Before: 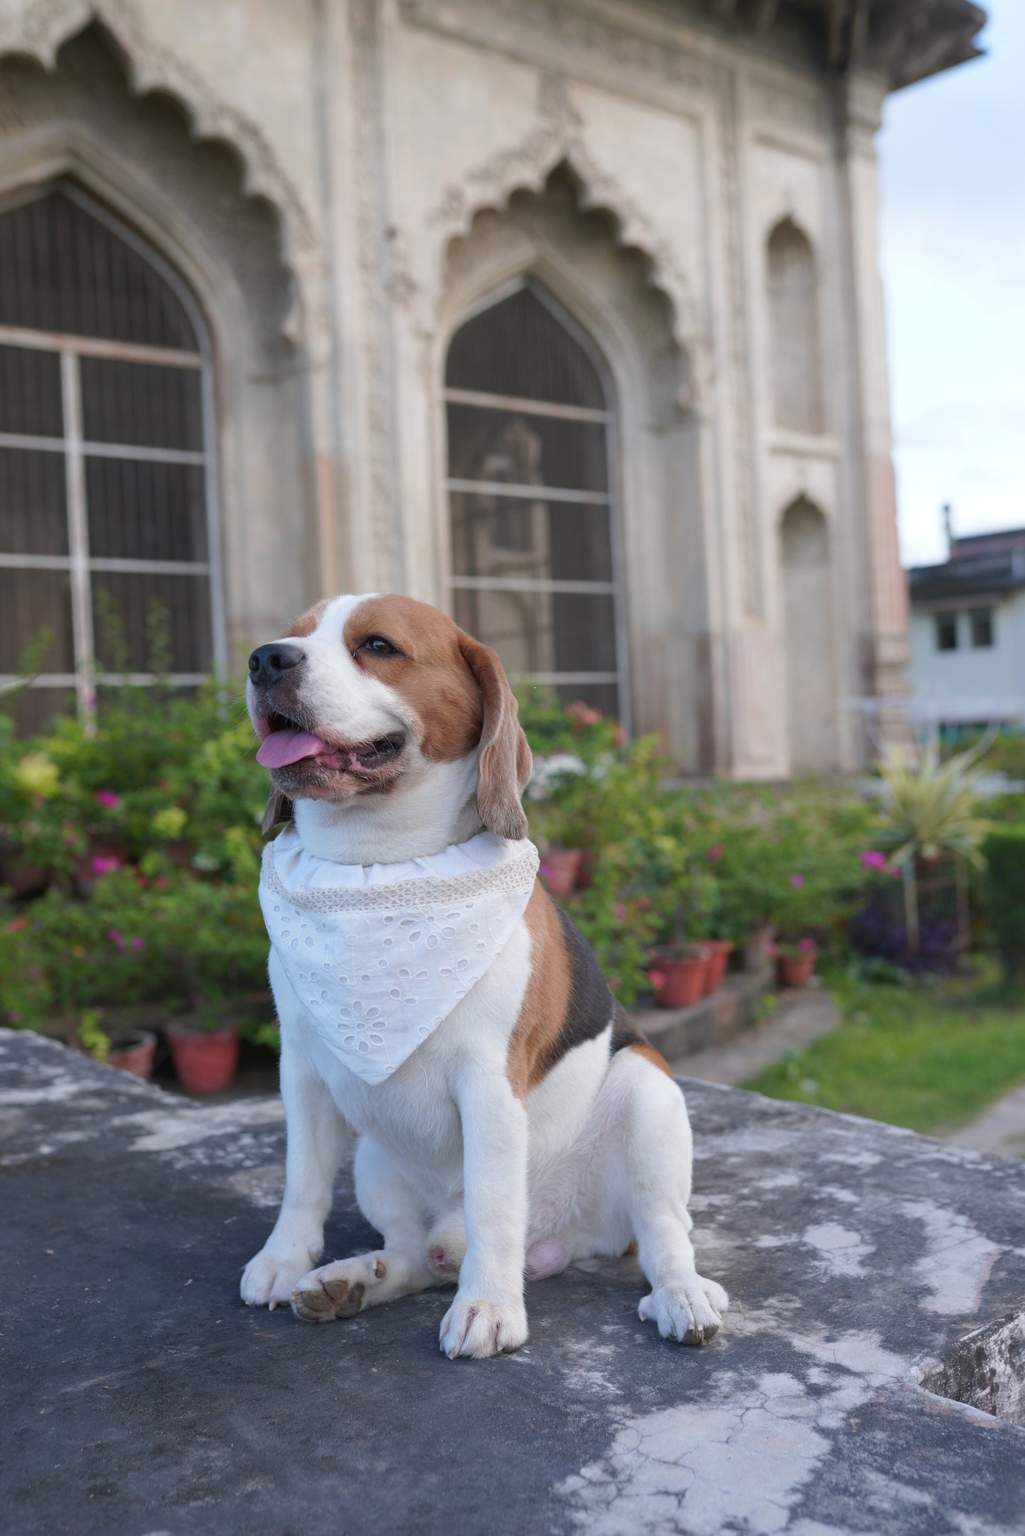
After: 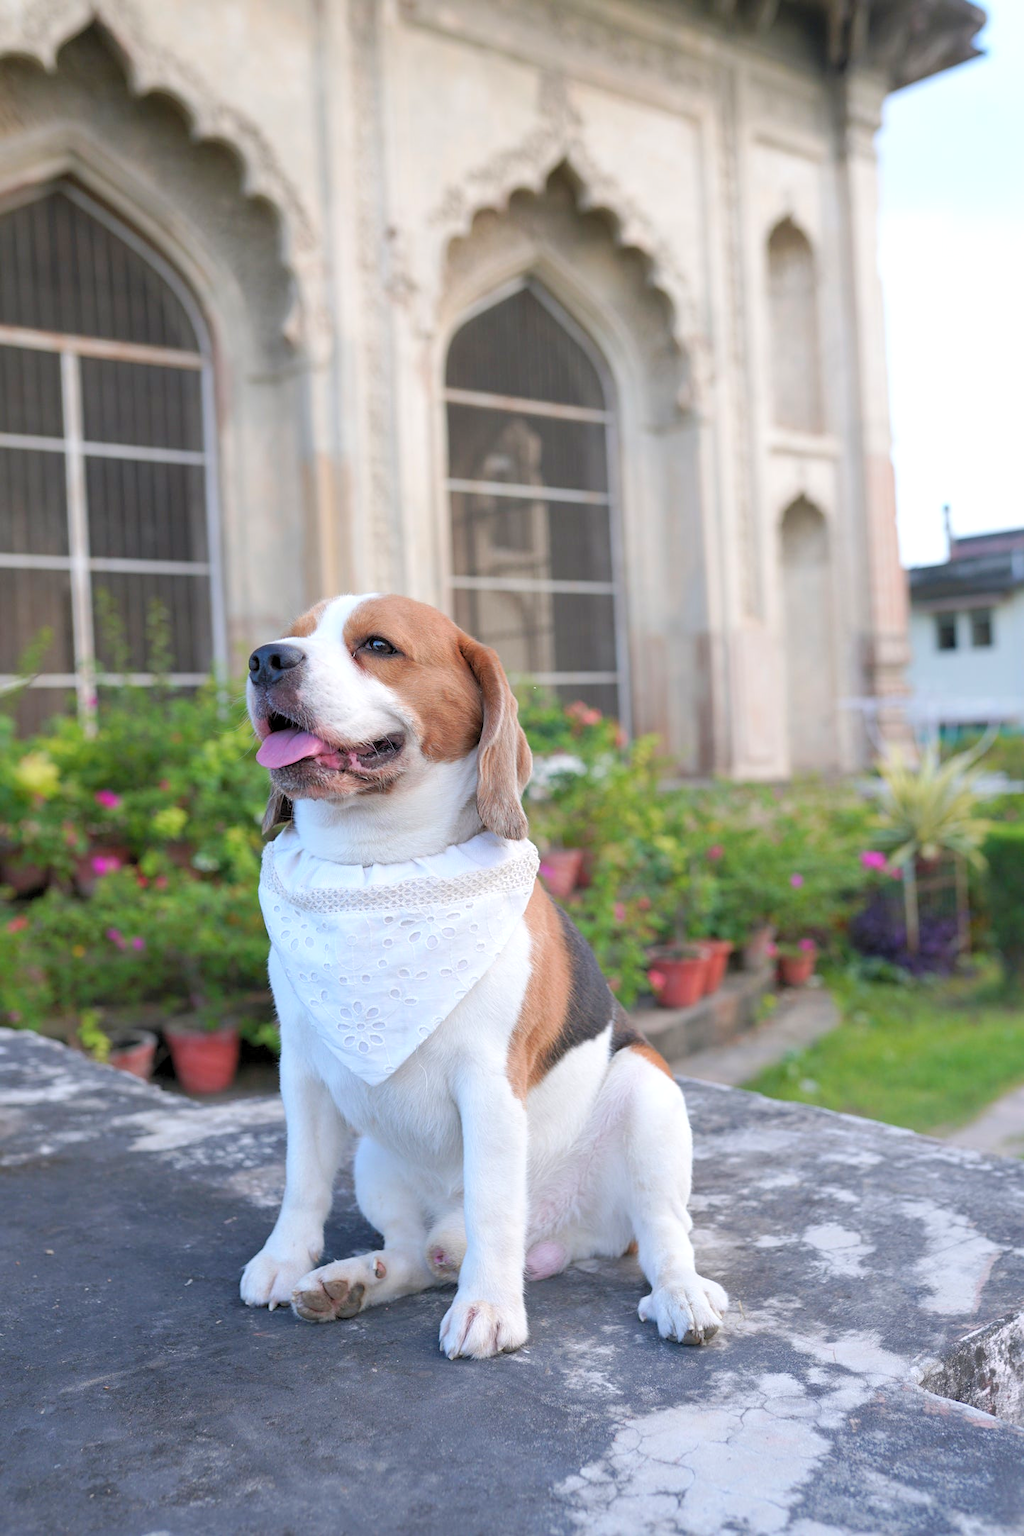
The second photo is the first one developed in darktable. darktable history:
levels: levels [0.044, 0.416, 0.908]
sharpen: amount 0.208
